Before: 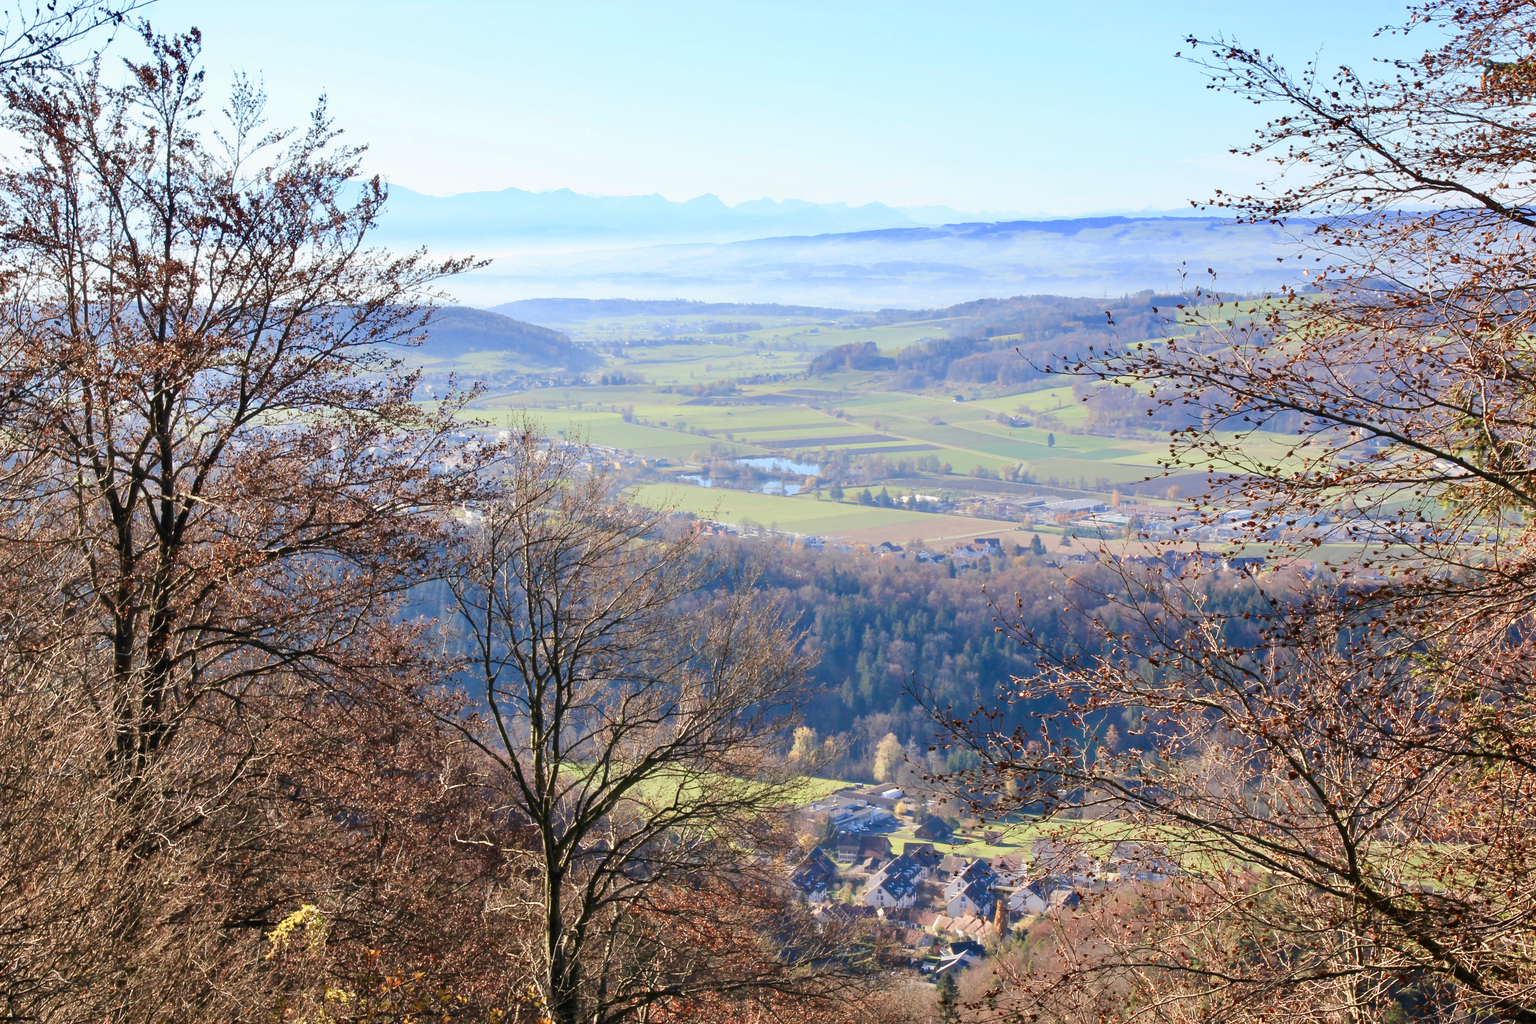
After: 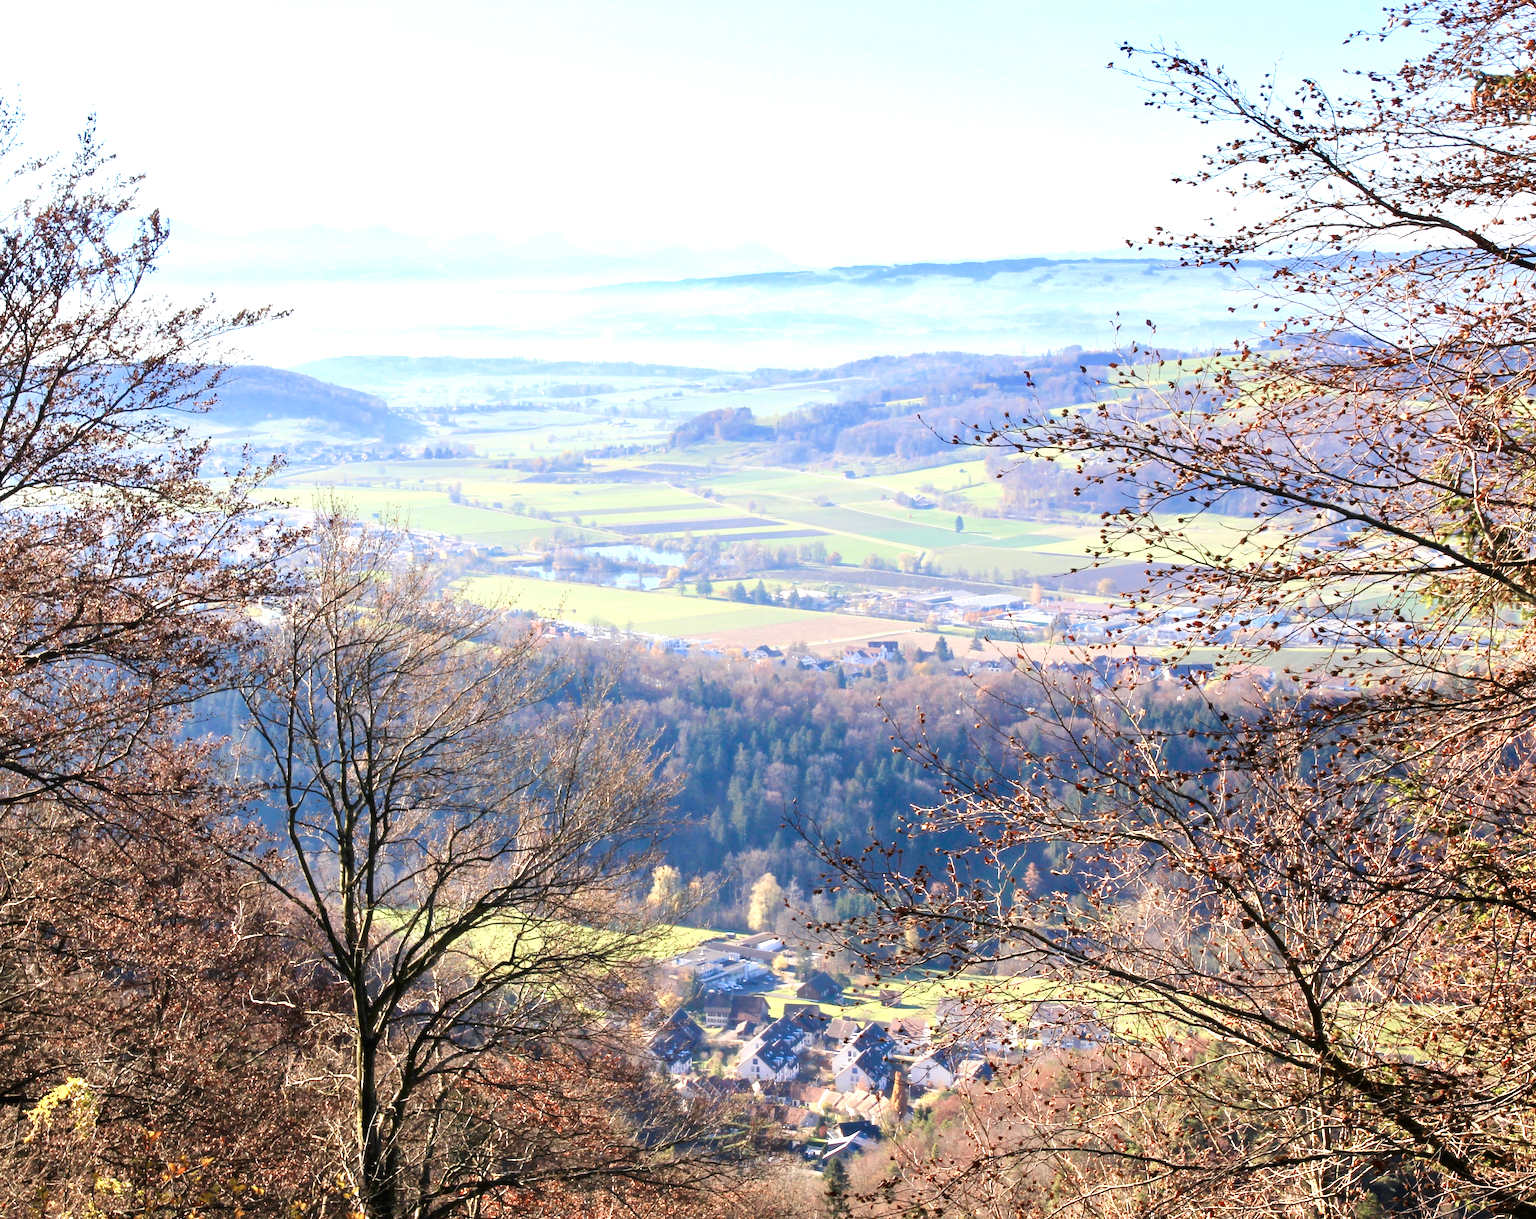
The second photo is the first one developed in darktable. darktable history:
crop: left 15.997%
tone equalizer: -8 EV -0.76 EV, -7 EV -0.724 EV, -6 EV -0.619 EV, -5 EV -0.416 EV, -3 EV 0.378 EV, -2 EV 0.6 EV, -1 EV 0.7 EV, +0 EV 0.721 EV
